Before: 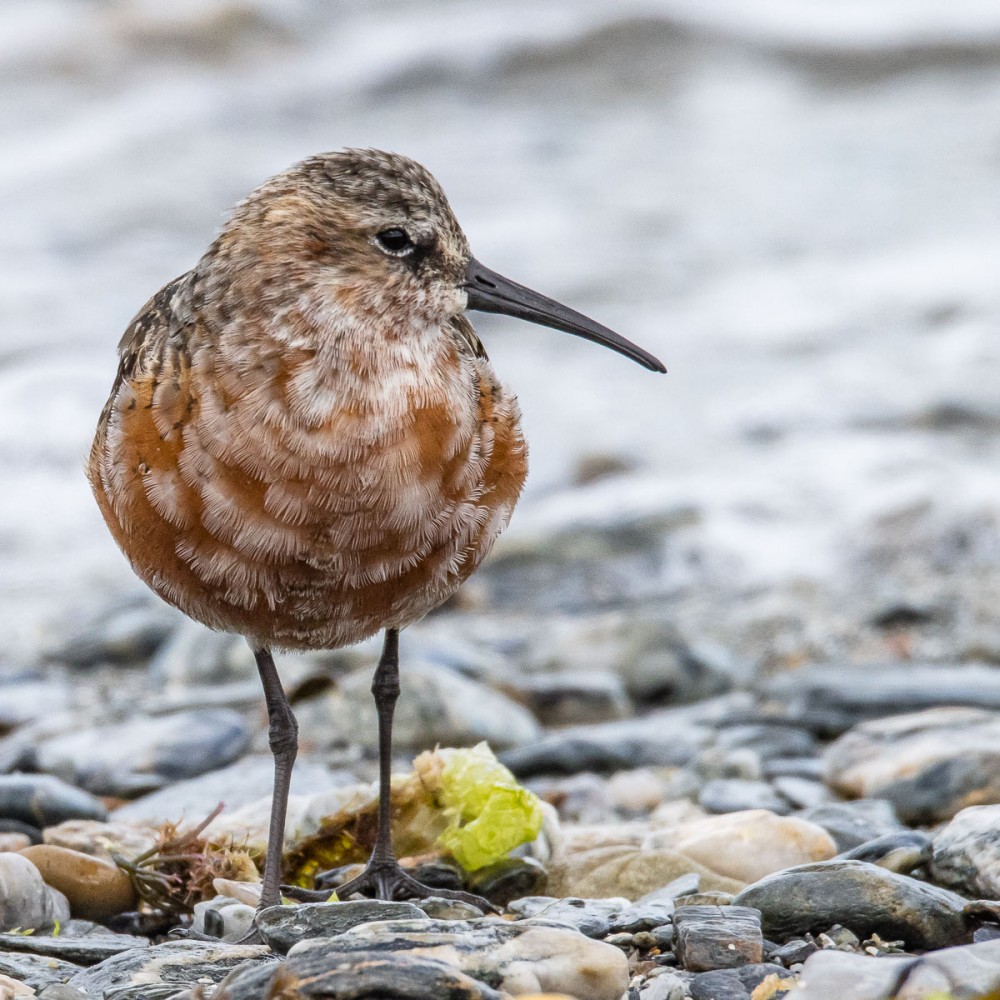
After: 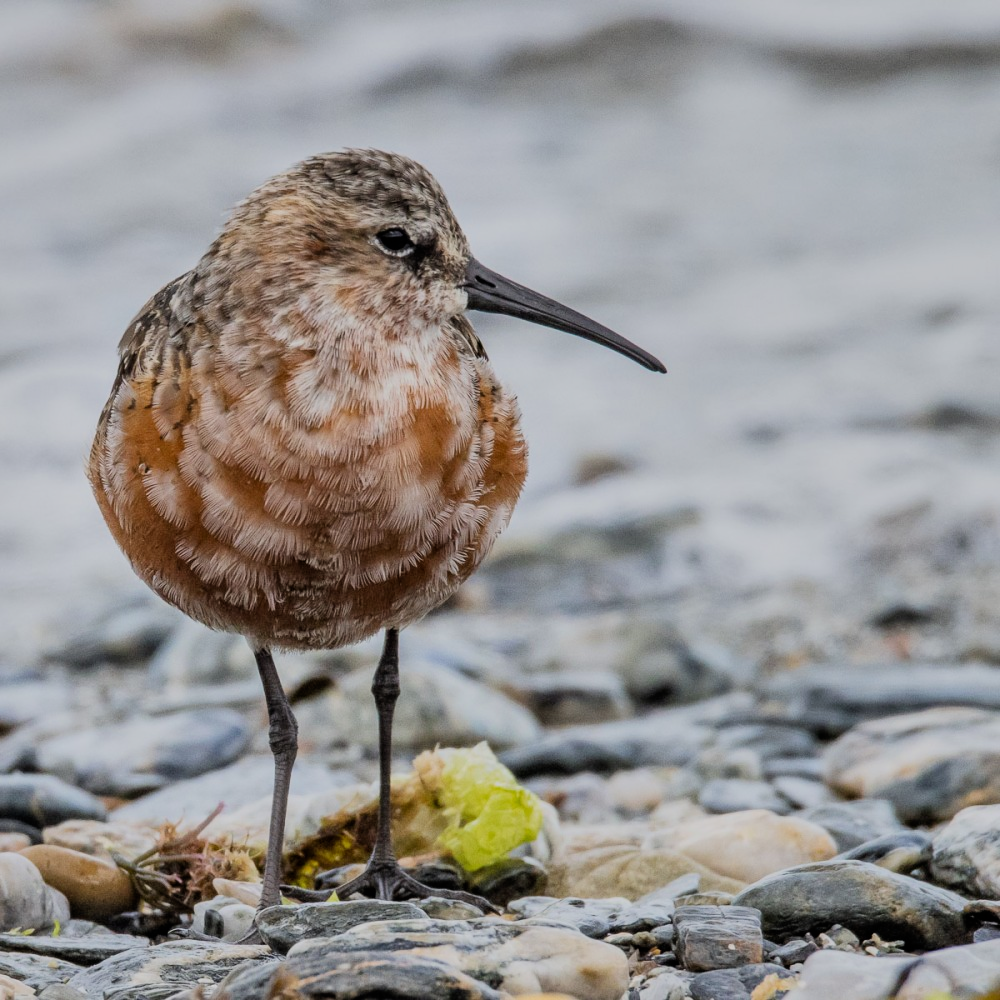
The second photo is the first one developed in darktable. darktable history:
filmic rgb: black relative exposure -7.65 EV, white relative exposure 4.56 EV, hardness 3.61, color science v6 (2022)
shadows and highlights: highlights color adjustment 0%, soften with gaussian
